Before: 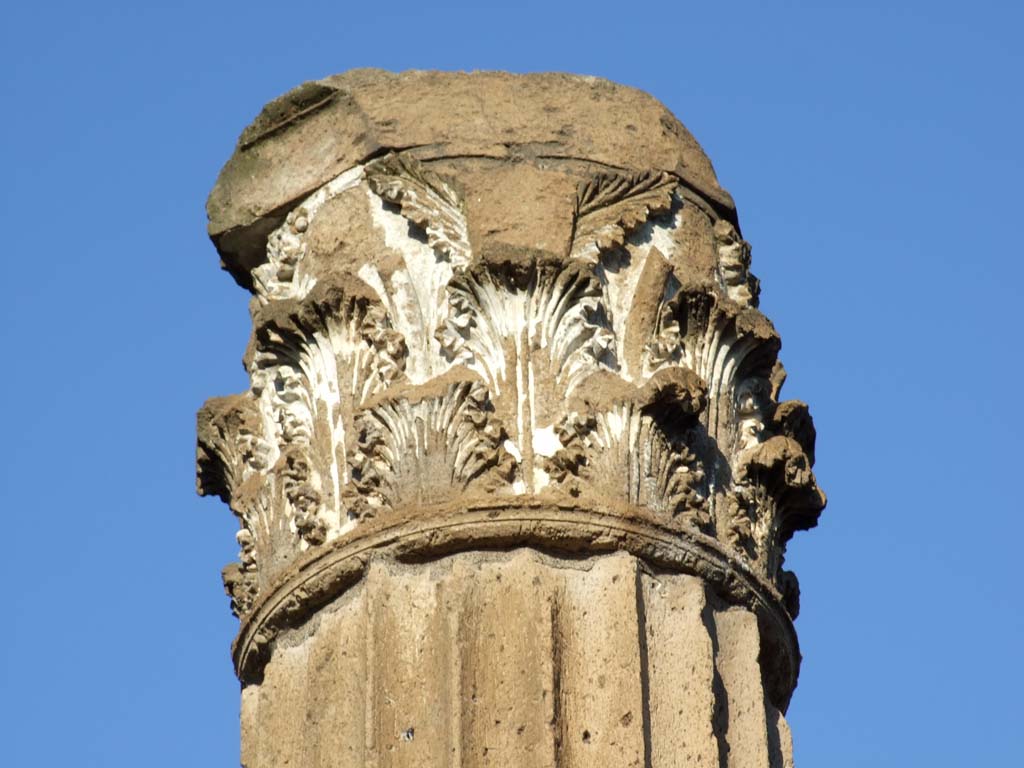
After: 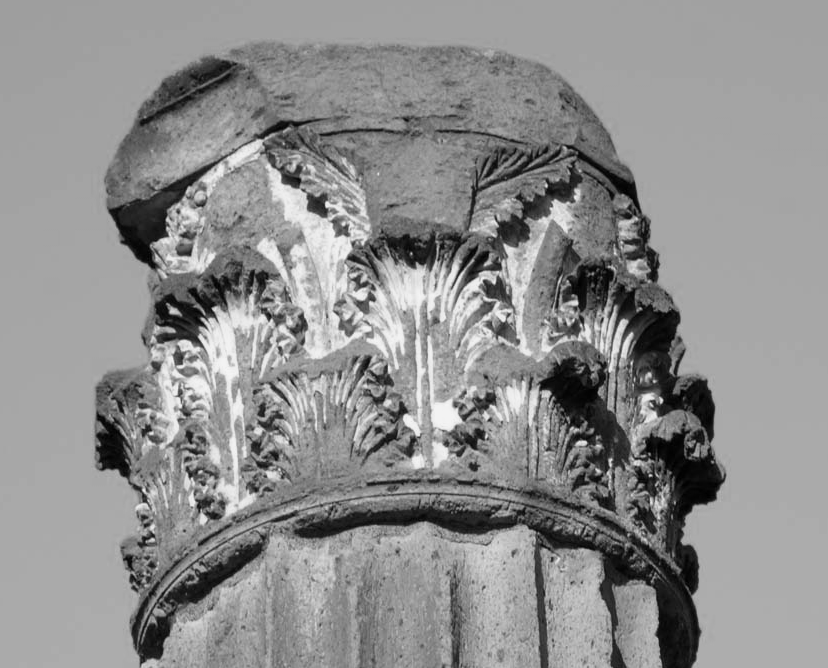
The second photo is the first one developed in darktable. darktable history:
crop: left 9.929%, top 3.475%, right 9.188%, bottom 9.529%
color calibration: output gray [0.246, 0.254, 0.501, 0], gray › normalize channels true, illuminant same as pipeline (D50), adaptation XYZ, x 0.346, y 0.359, gamut compression 0
